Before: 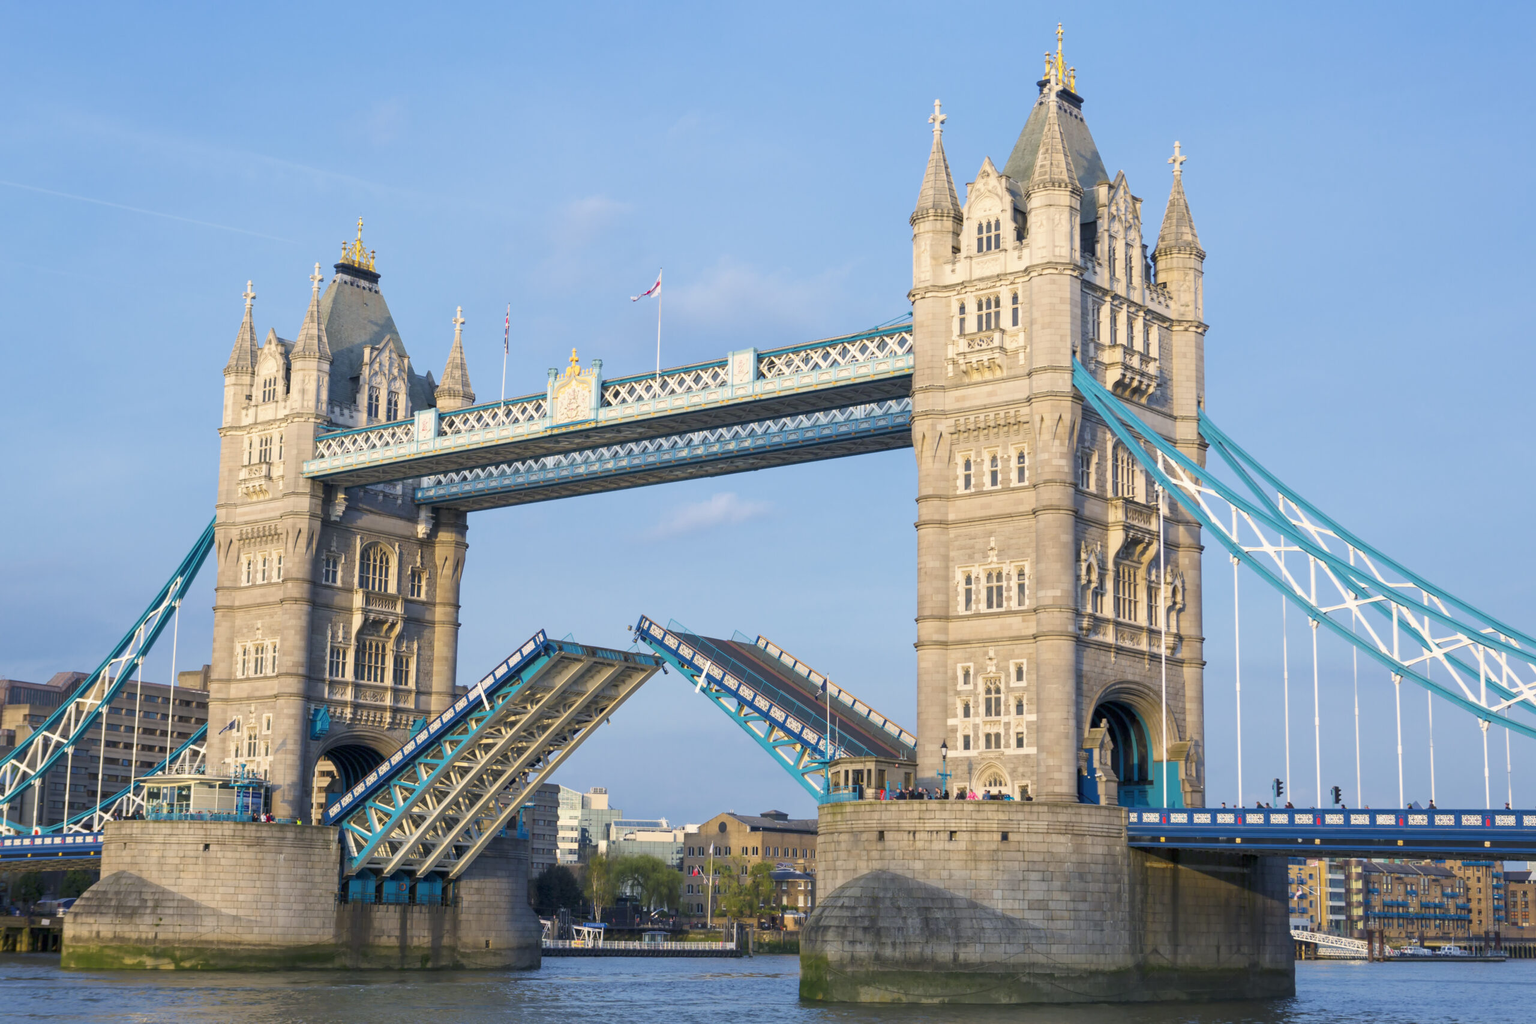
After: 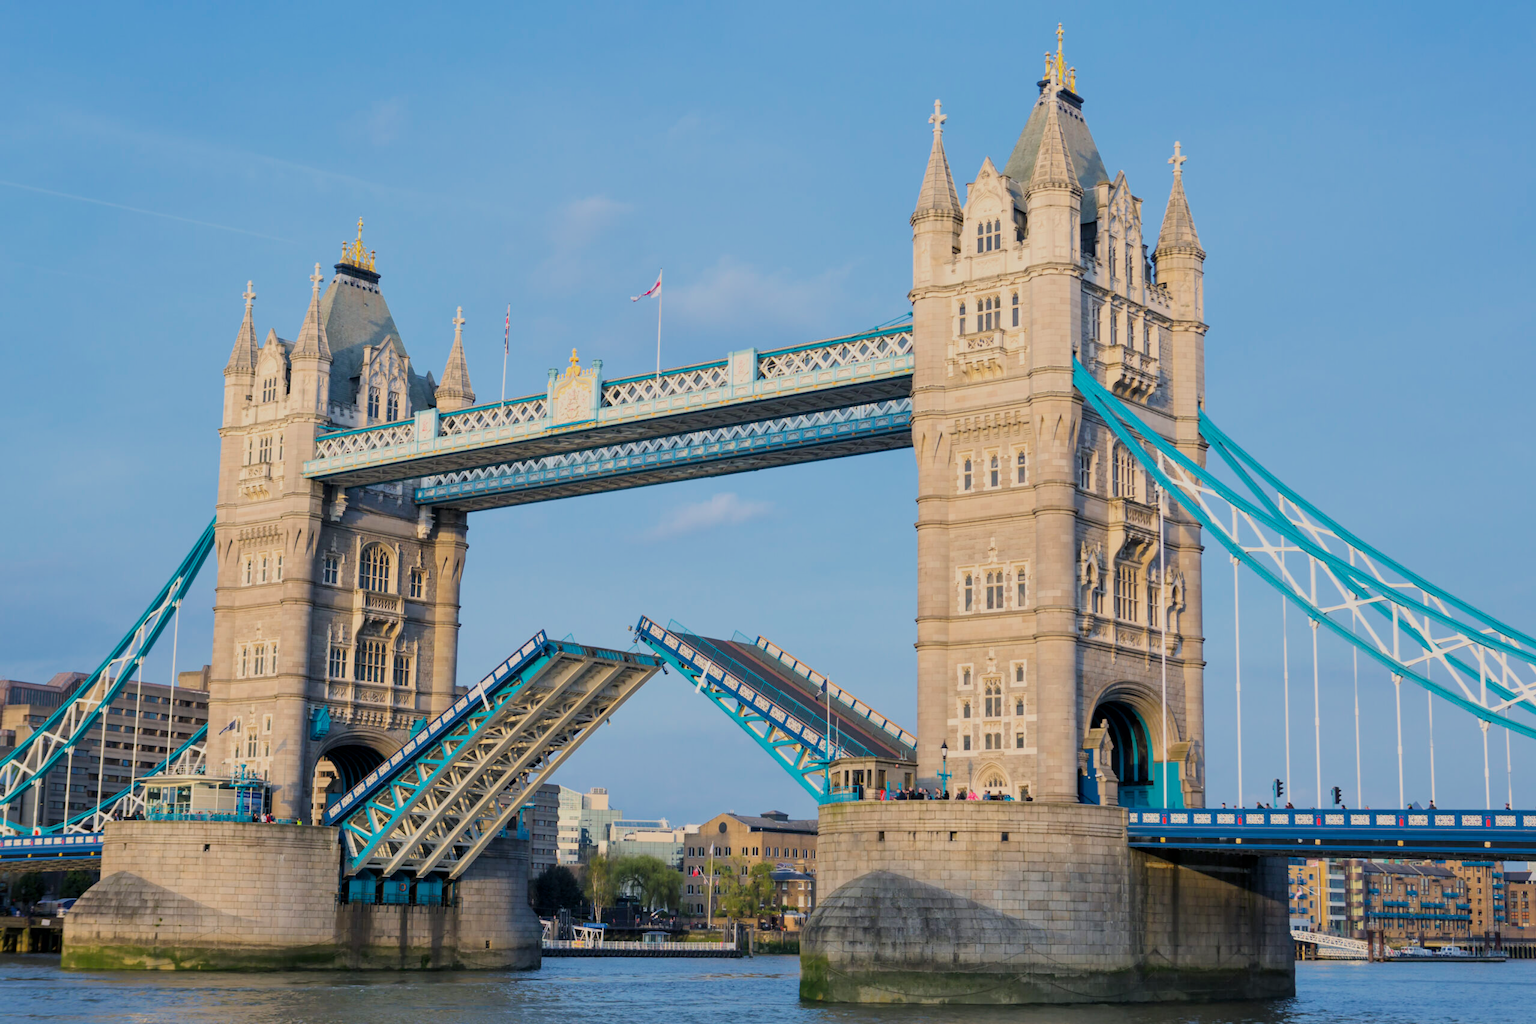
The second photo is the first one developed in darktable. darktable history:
shadows and highlights: radius 126.44, shadows 30.5, highlights -31.21, low approximation 0.01, soften with gaussian
filmic rgb: black relative exposure -7.65 EV, white relative exposure 4.56 EV, hardness 3.61, color science v6 (2022)
